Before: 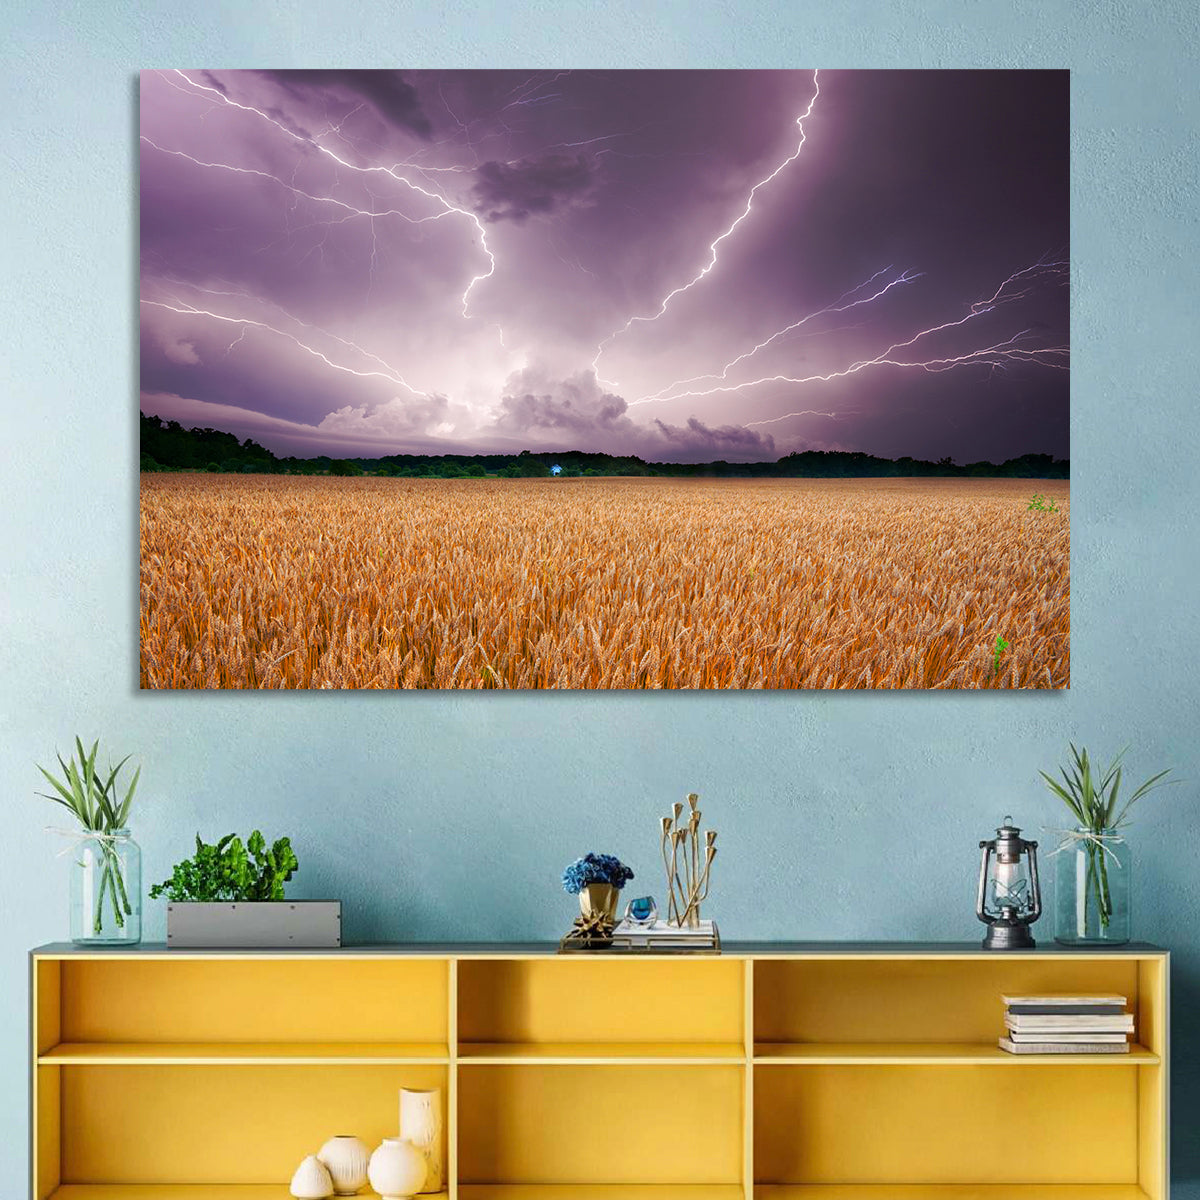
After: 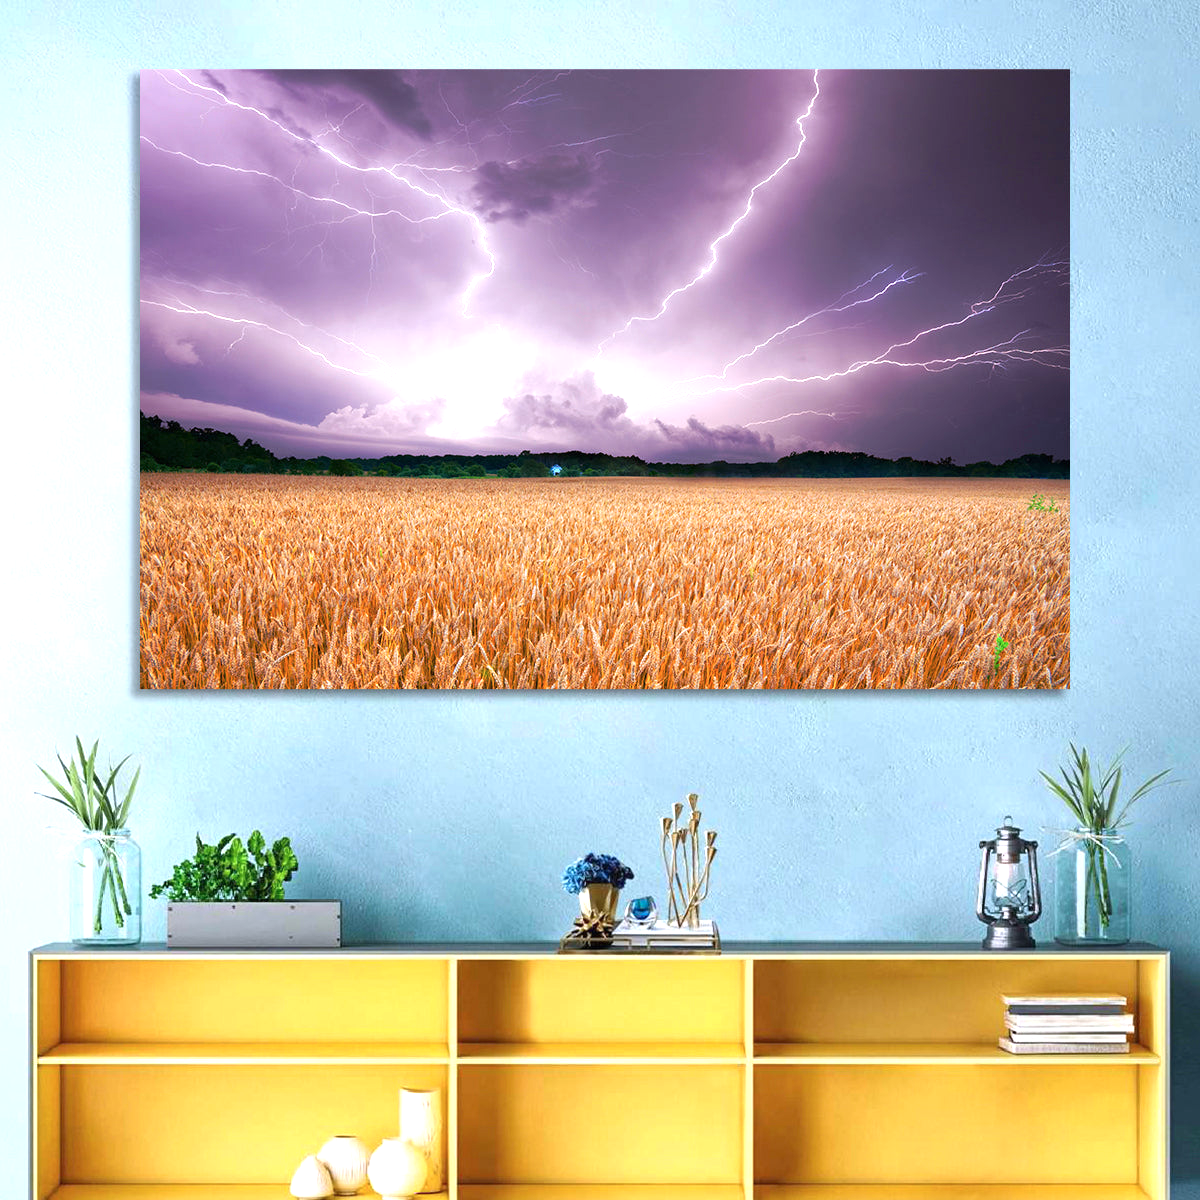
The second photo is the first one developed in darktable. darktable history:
exposure: black level correction 0, exposure 0.7 EV, compensate exposure bias true, compensate highlight preservation false
color calibration: illuminant as shot in camera, x 0.358, y 0.373, temperature 4628.91 K
